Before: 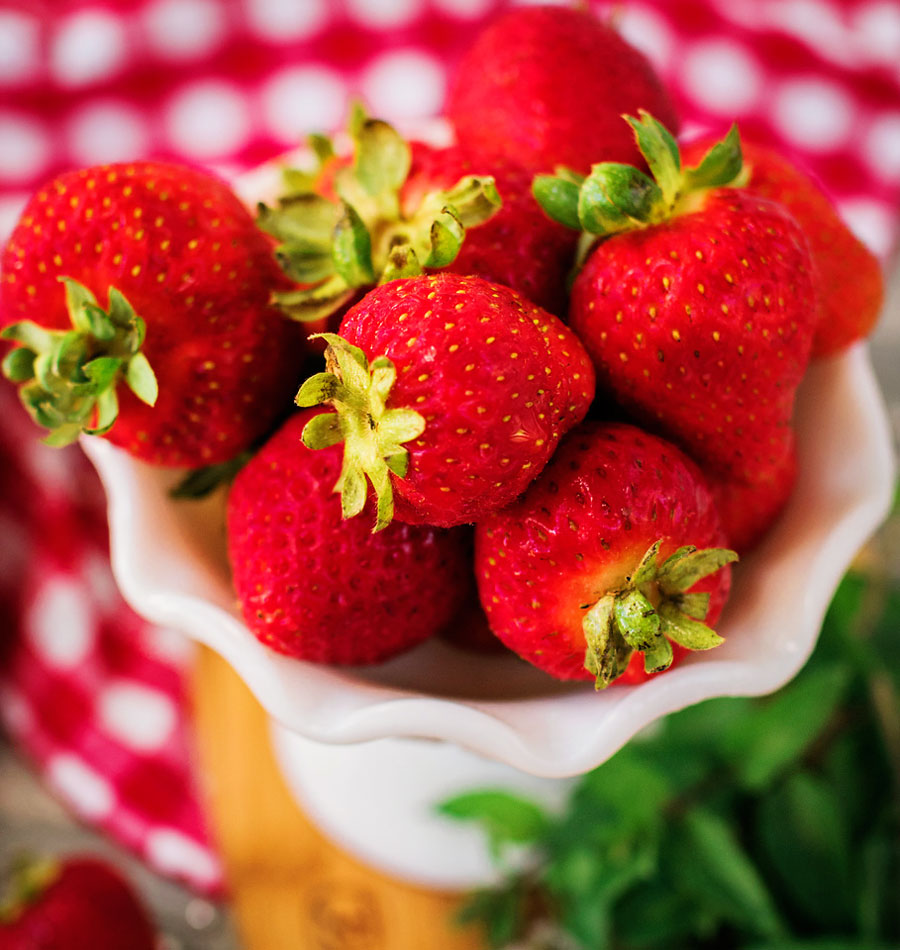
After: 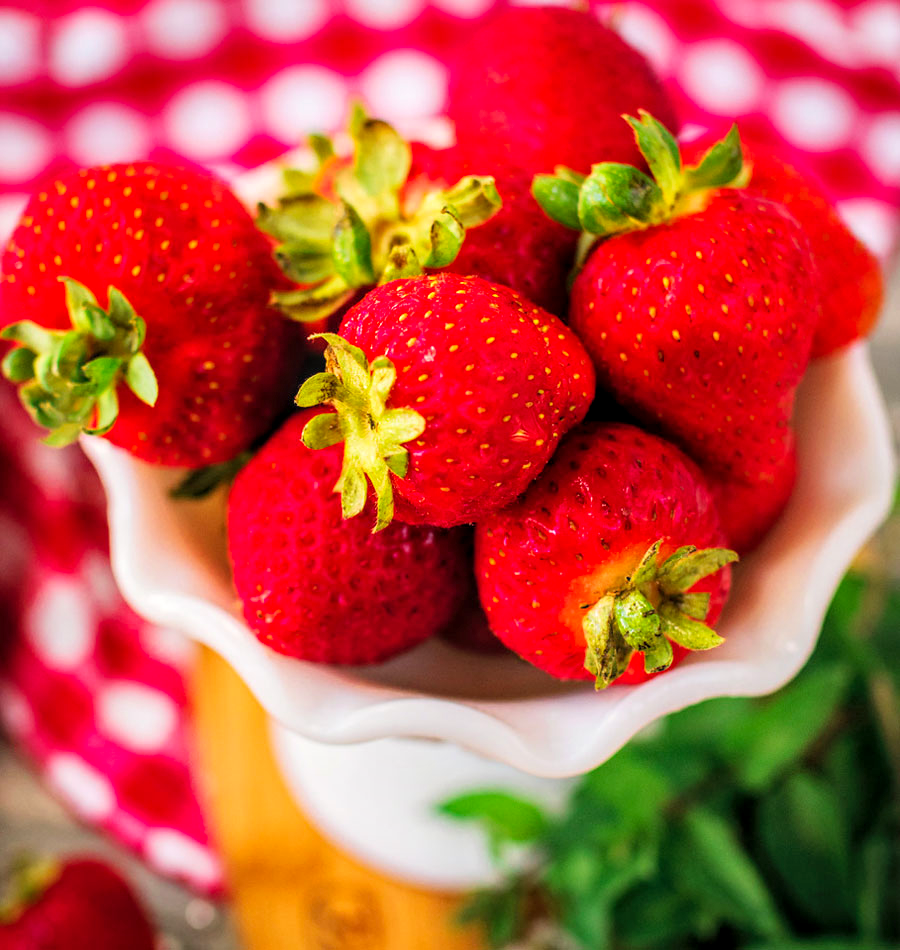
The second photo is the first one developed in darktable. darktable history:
local contrast: on, module defaults
contrast brightness saturation: brightness 0.091, saturation 0.191
